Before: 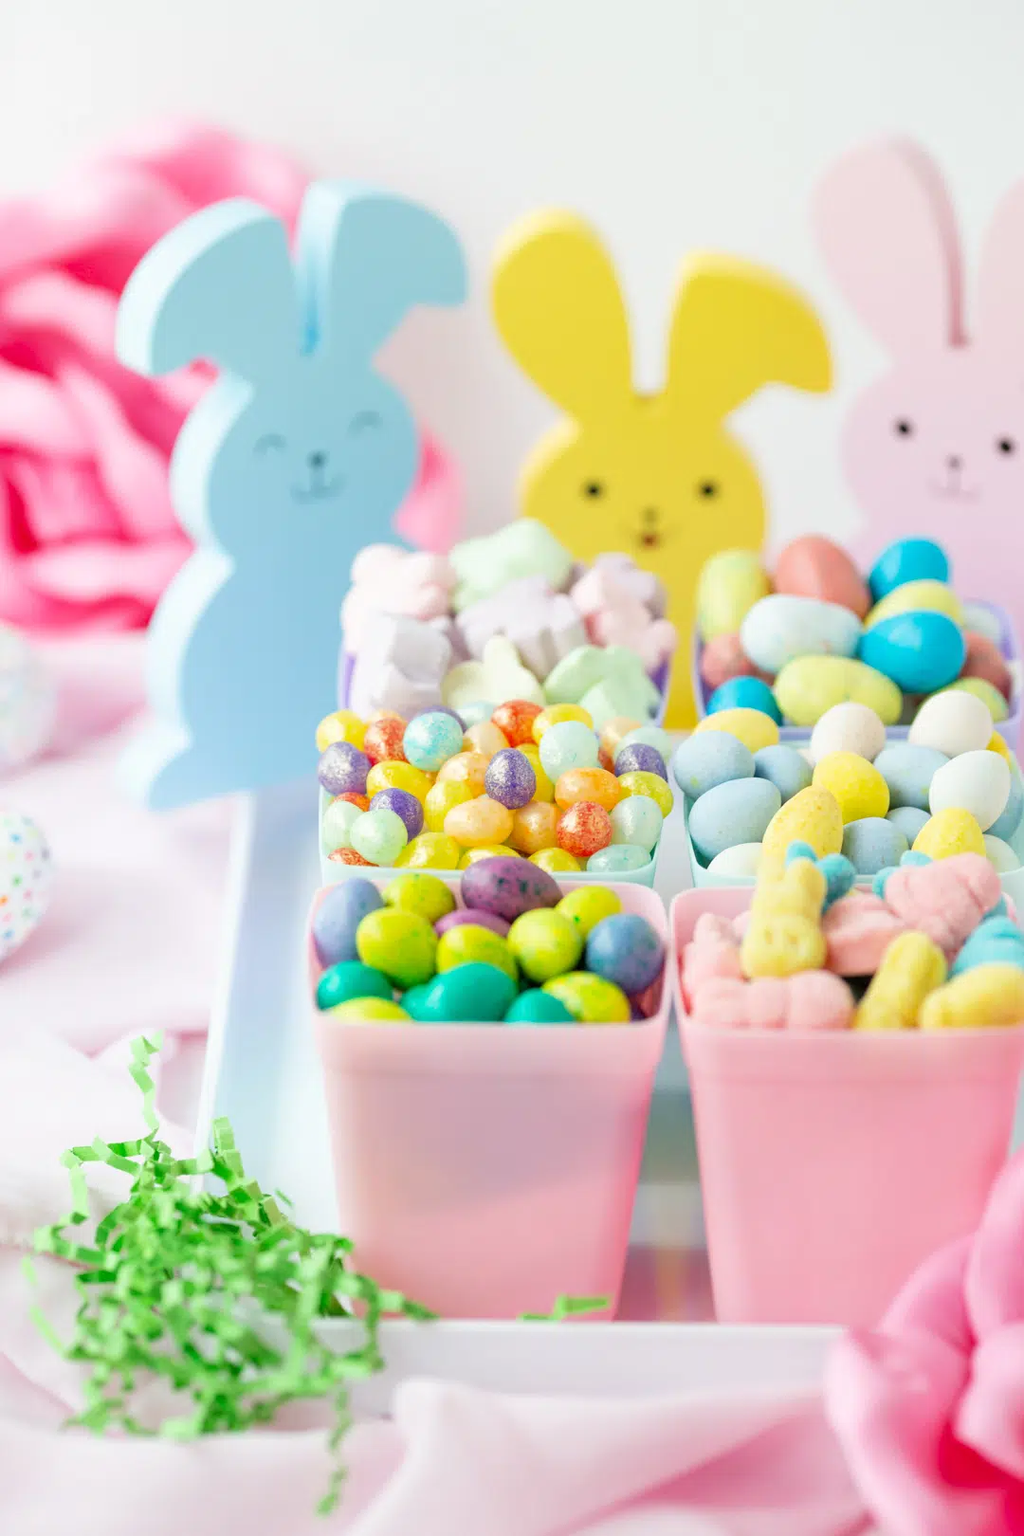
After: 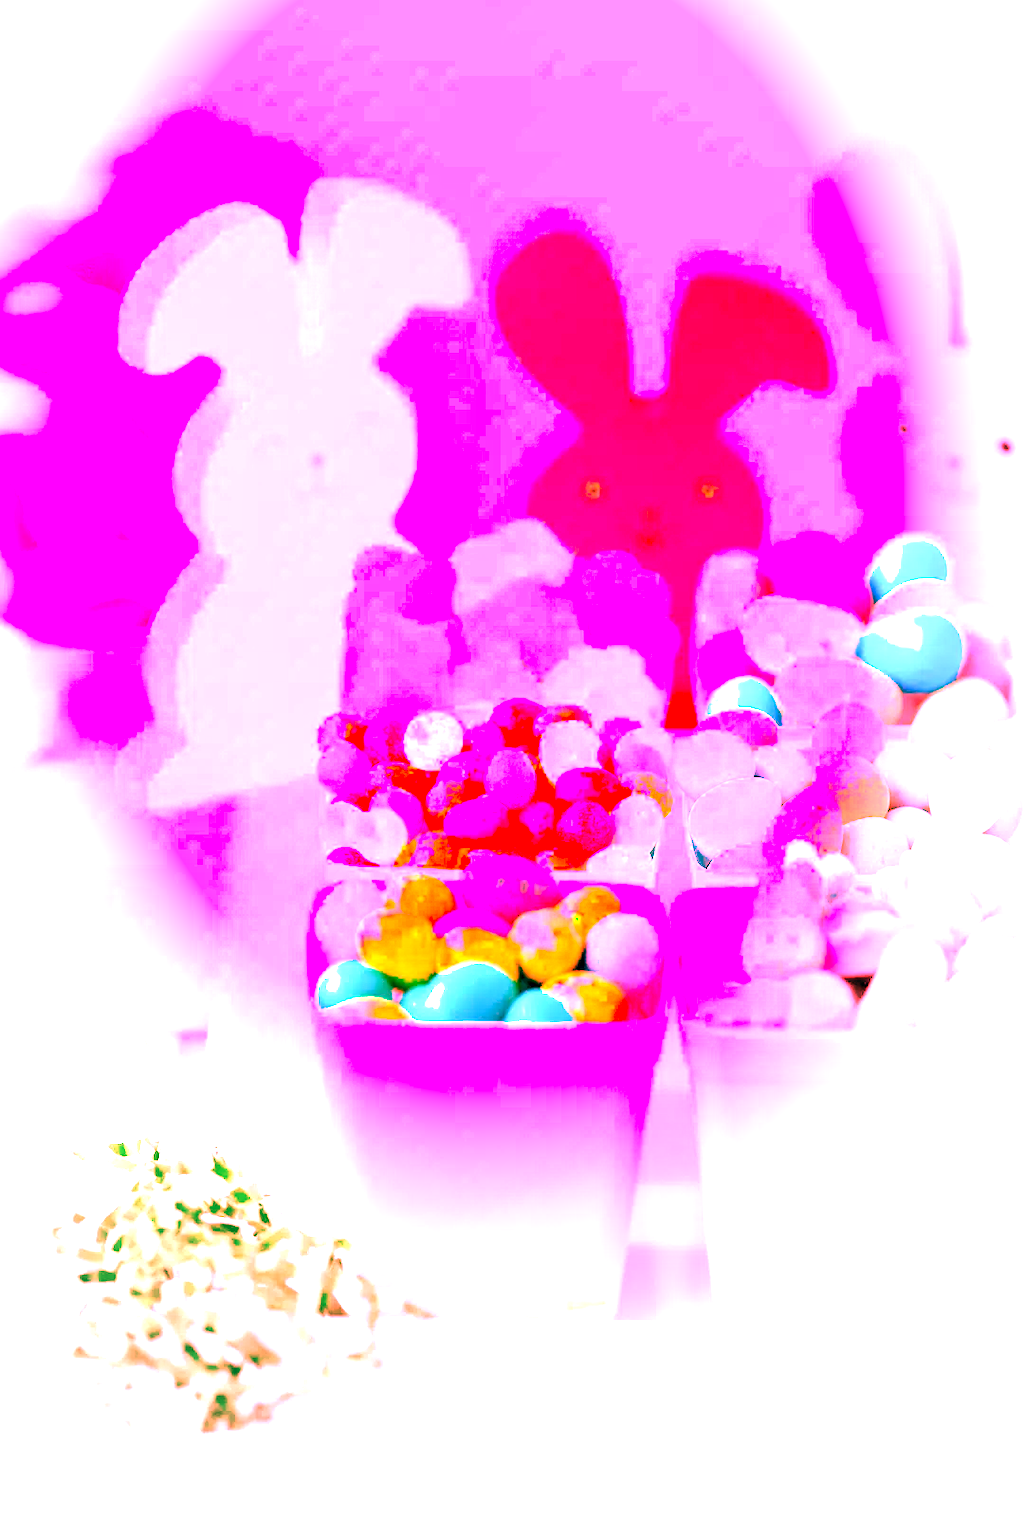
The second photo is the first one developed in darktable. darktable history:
vignetting: fall-off start 72.14%, fall-off radius 108.07%, brightness -0.713, saturation -0.488, center (-0.054, -0.359), width/height ratio 0.729
white balance: red 4.26, blue 1.802
color balance: lift [1.005, 0.99, 1.007, 1.01], gamma [1, 0.979, 1.011, 1.021], gain [0.923, 1.098, 1.025, 0.902], input saturation 90.45%, contrast 7.73%, output saturation 105.91%
exposure: black level correction 0.008, exposure 0.979 EV, compensate highlight preservation false
